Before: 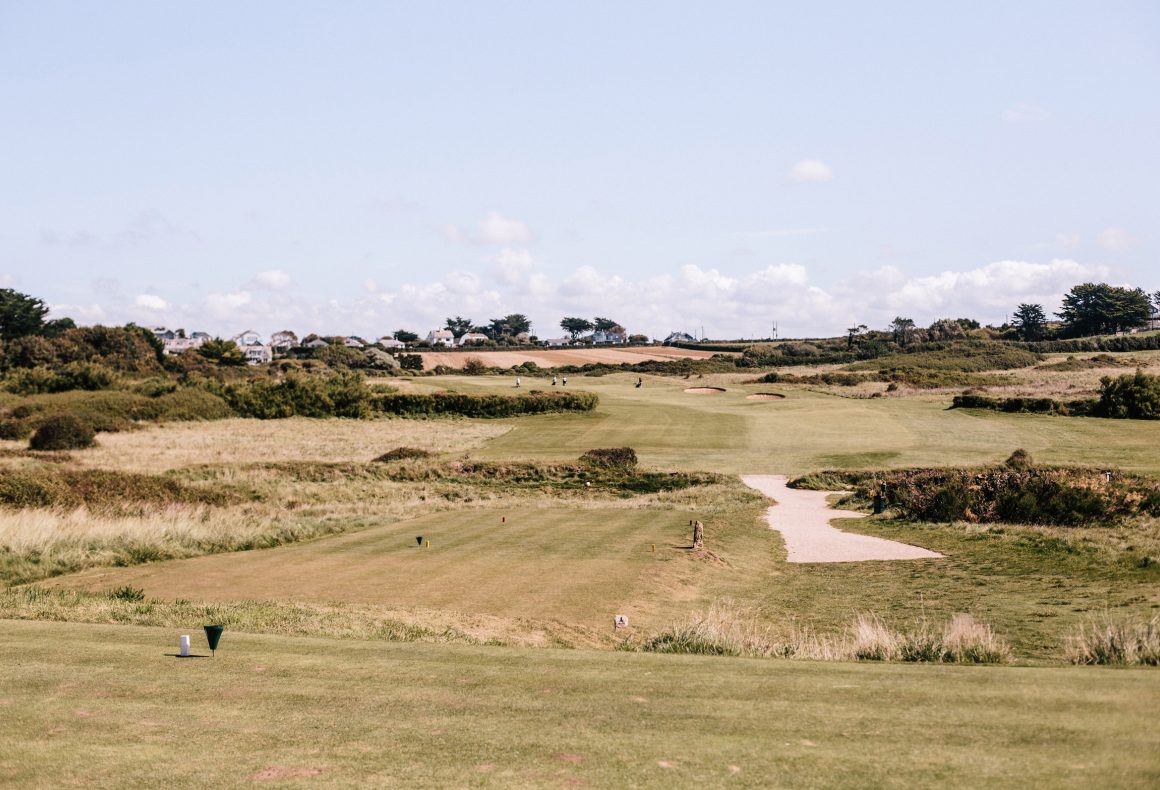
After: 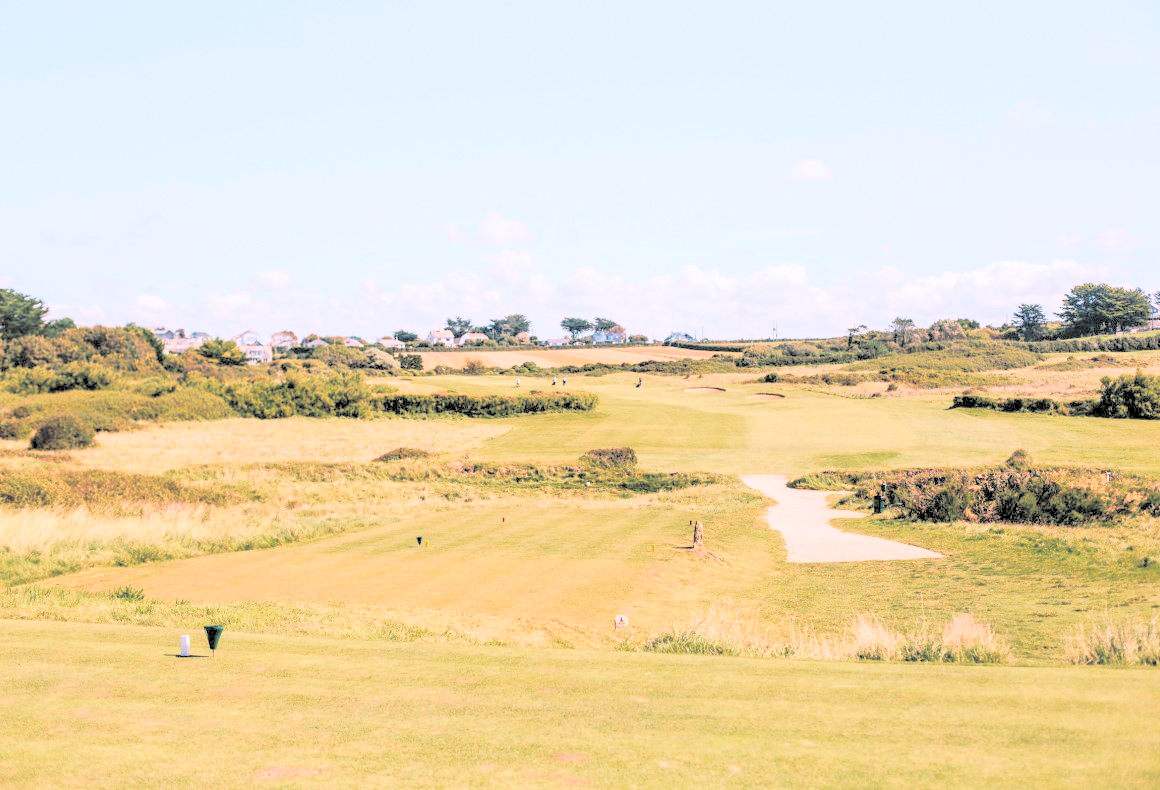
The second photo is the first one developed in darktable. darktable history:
contrast equalizer: octaves 7, y [[0.515 ×6], [0.507 ×6], [0.425 ×6], [0 ×6], [0 ×6]]
contrast brightness saturation: brightness 1
velvia: on, module defaults
color balance rgb: perceptual saturation grading › global saturation 20%, global vibrance 20%
